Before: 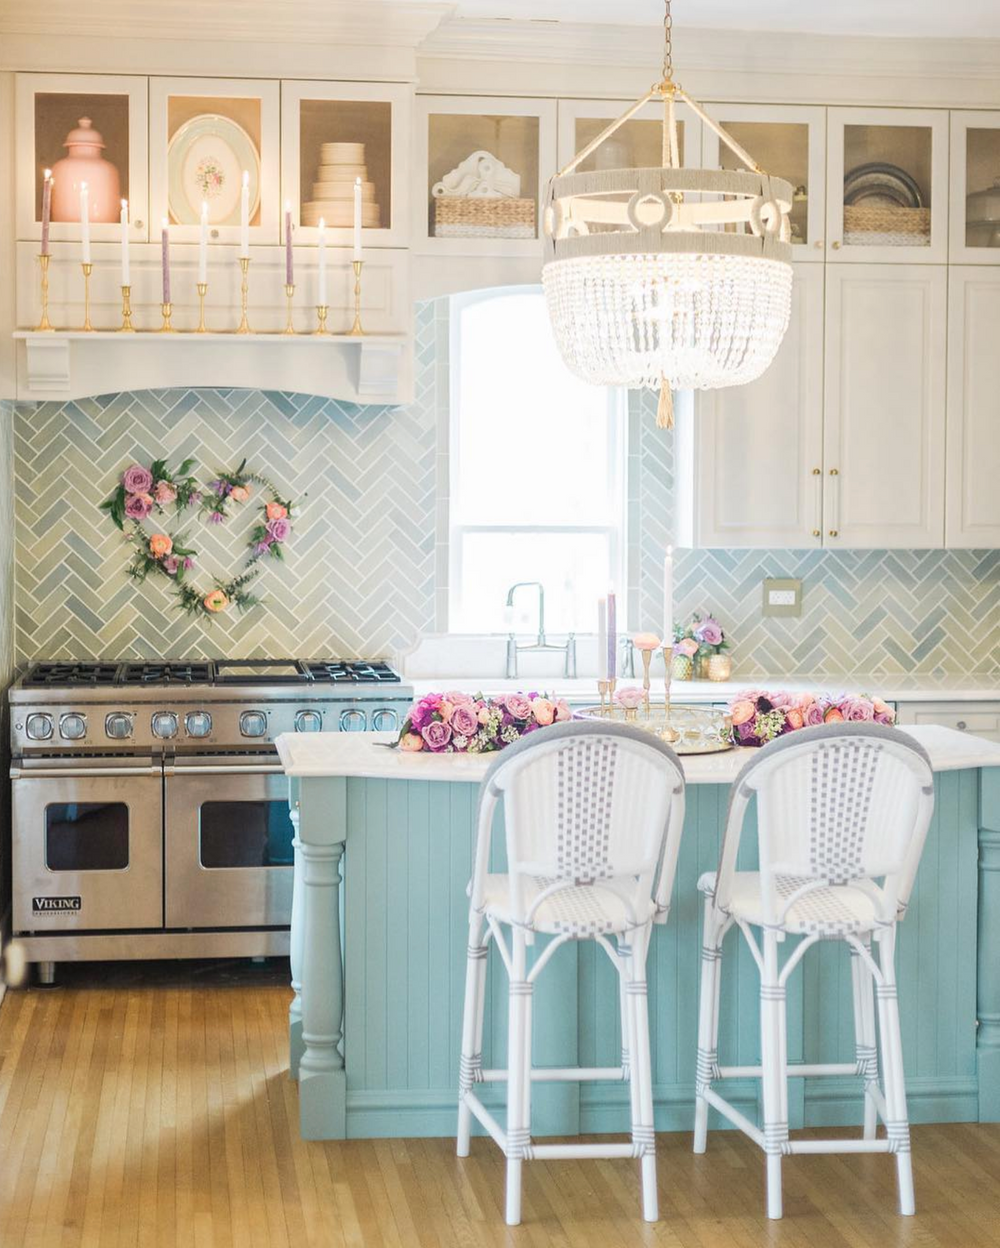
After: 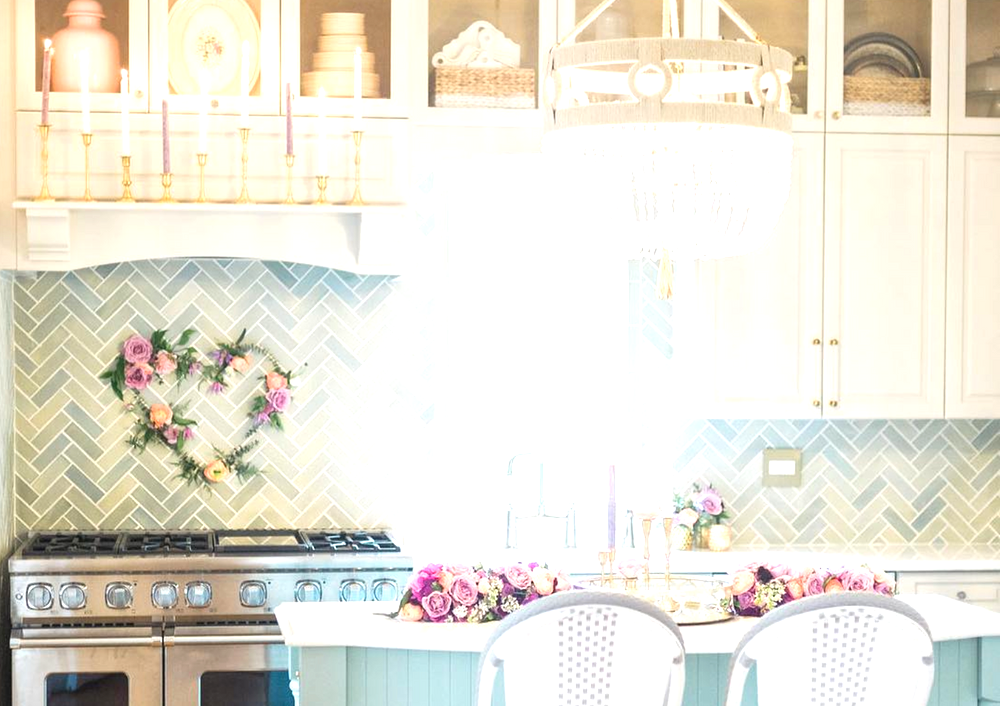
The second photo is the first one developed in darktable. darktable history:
crop and rotate: top 10.472%, bottom 32.955%
exposure: black level correction 0, exposure 0.704 EV, compensate highlight preservation false
color zones: curves: ch1 [(0, 0.513) (0.143, 0.524) (0.286, 0.511) (0.429, 0.506) (0.571, 0.503) (0.714, 0.503) (0.857, 0.508) (1, 0.513)]
